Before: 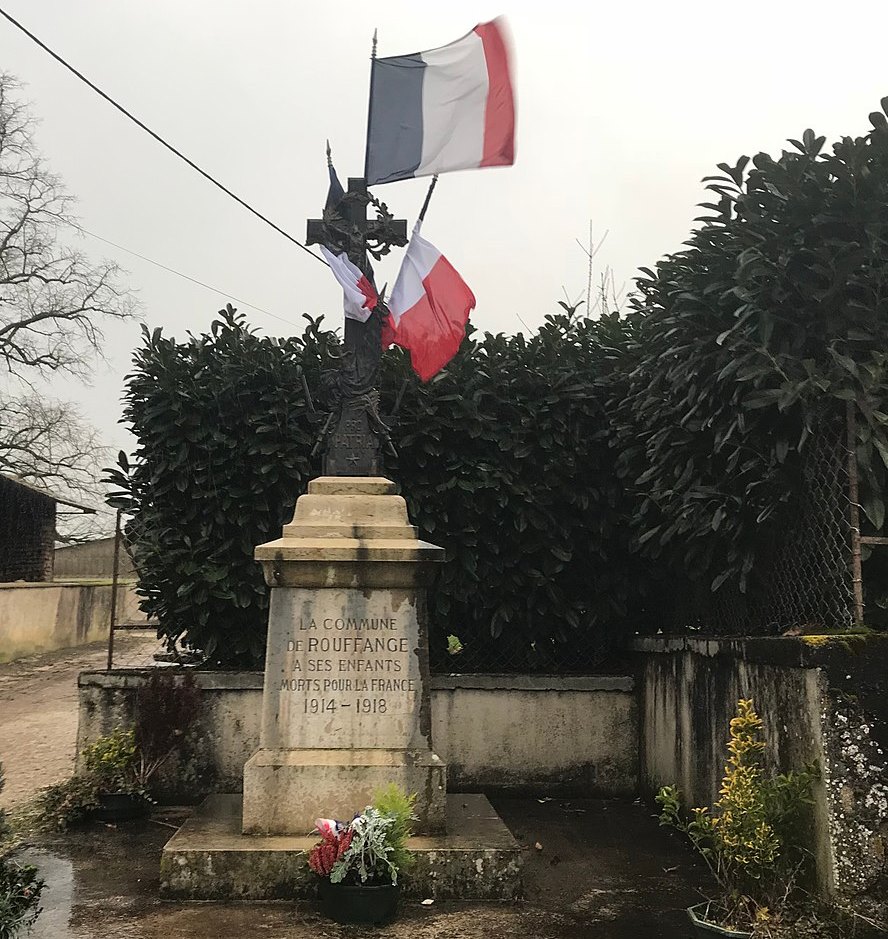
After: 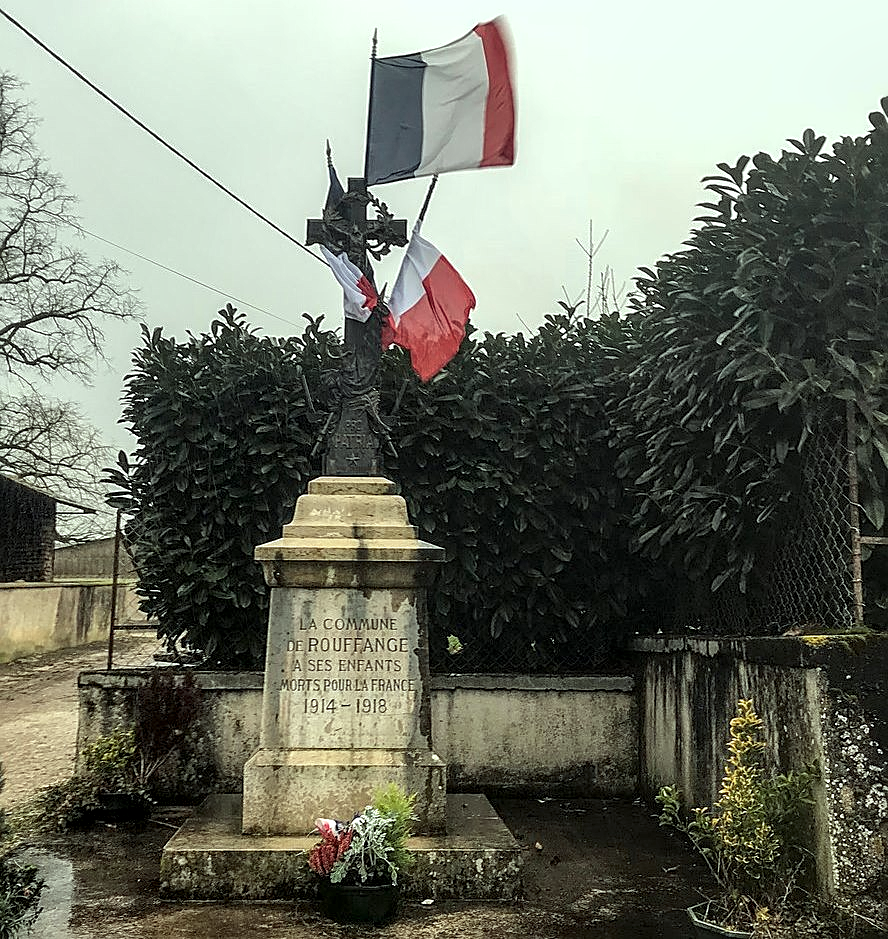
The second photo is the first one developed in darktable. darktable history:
sharpen: on, module defaults
color correction: highlights a* -8, highlights b* 3.1
local contrast: detail 160%
tone equalizer: on, module defaults
